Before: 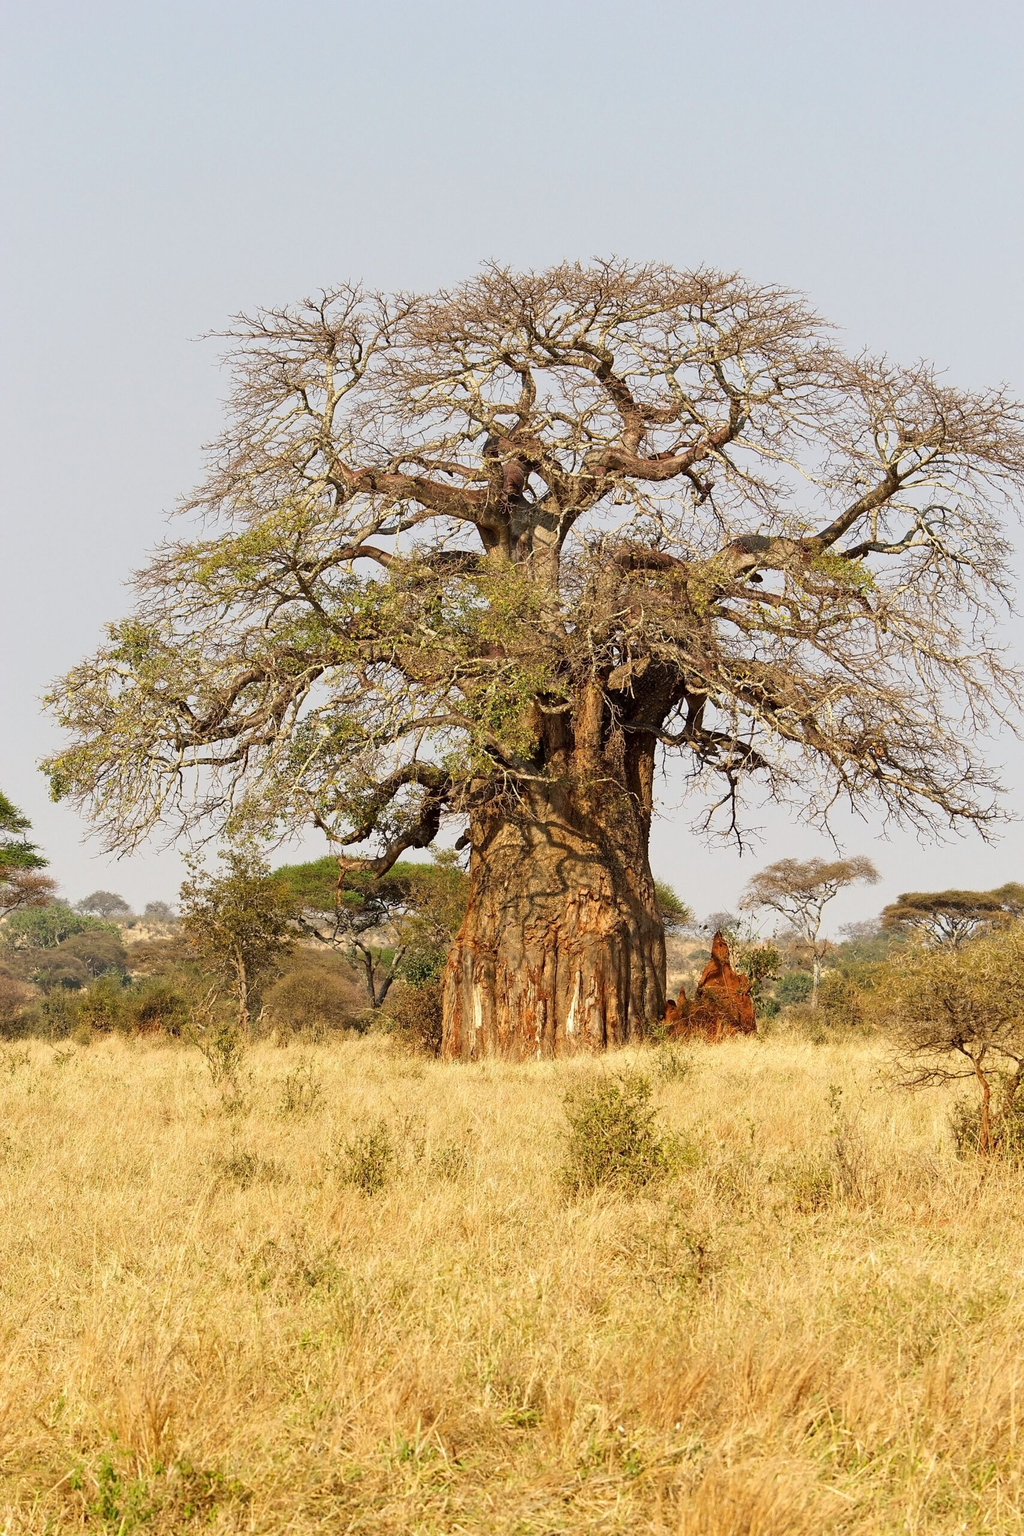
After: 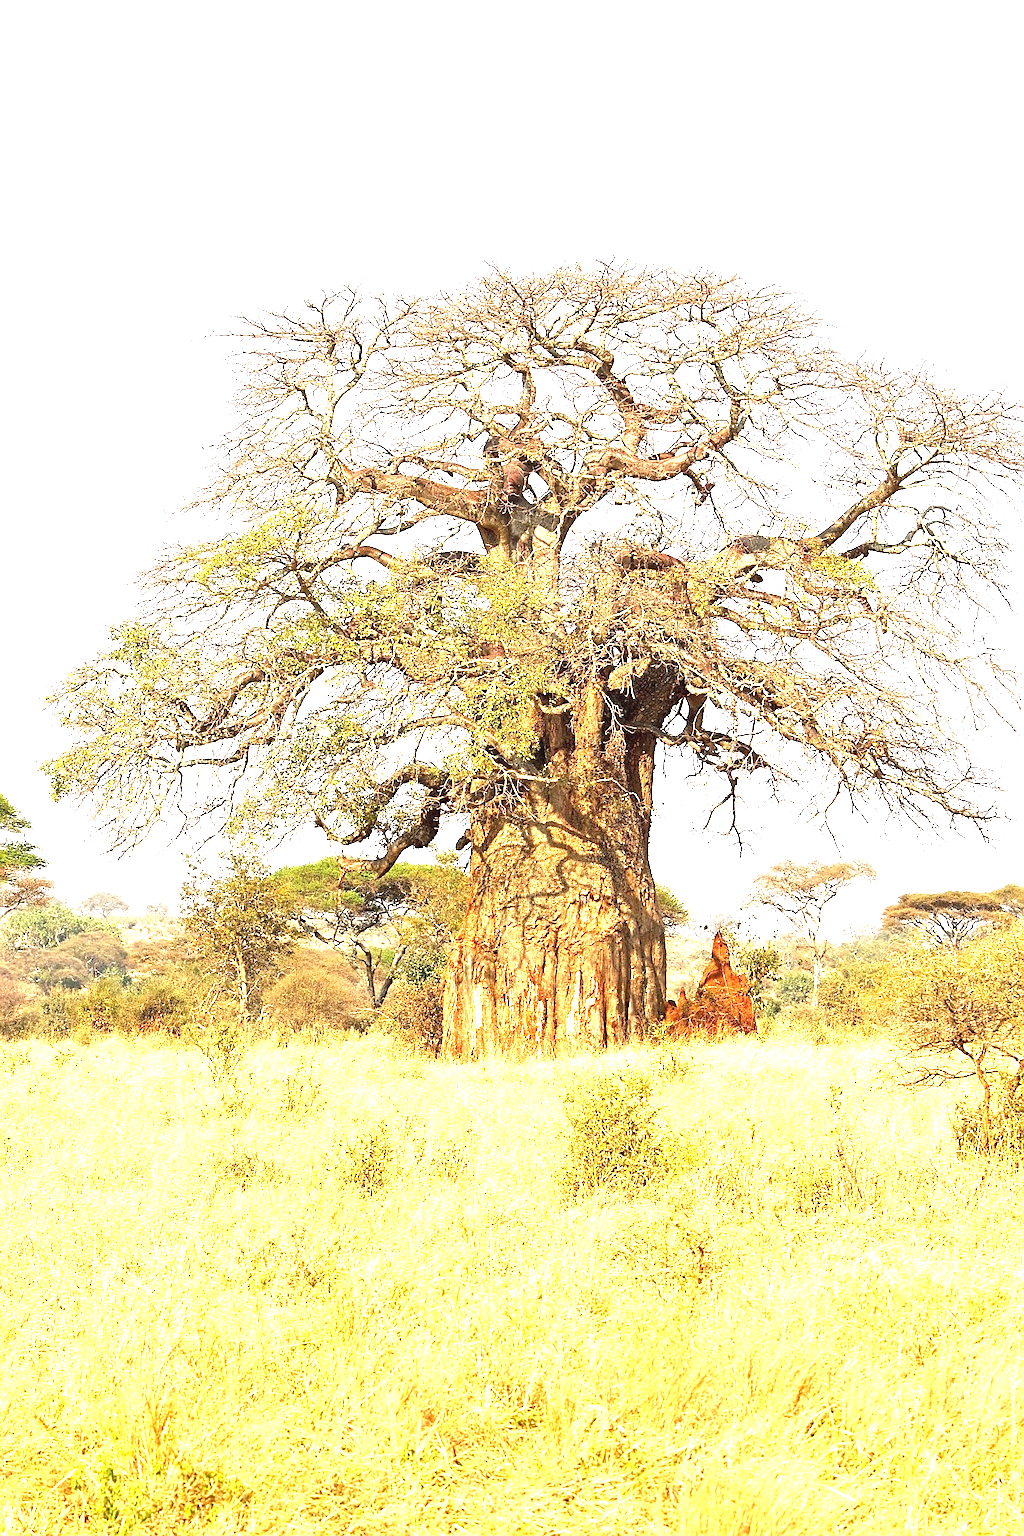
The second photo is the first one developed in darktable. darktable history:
contrast brightness saturation: contrast -0.101, saturation -0.098
exposure: black level correction 0, exposure 1.962 EV, compensate highlight preservation false
color correction: highlights b* -0.05, saturation 1.08
sharpen: on, module defaults
